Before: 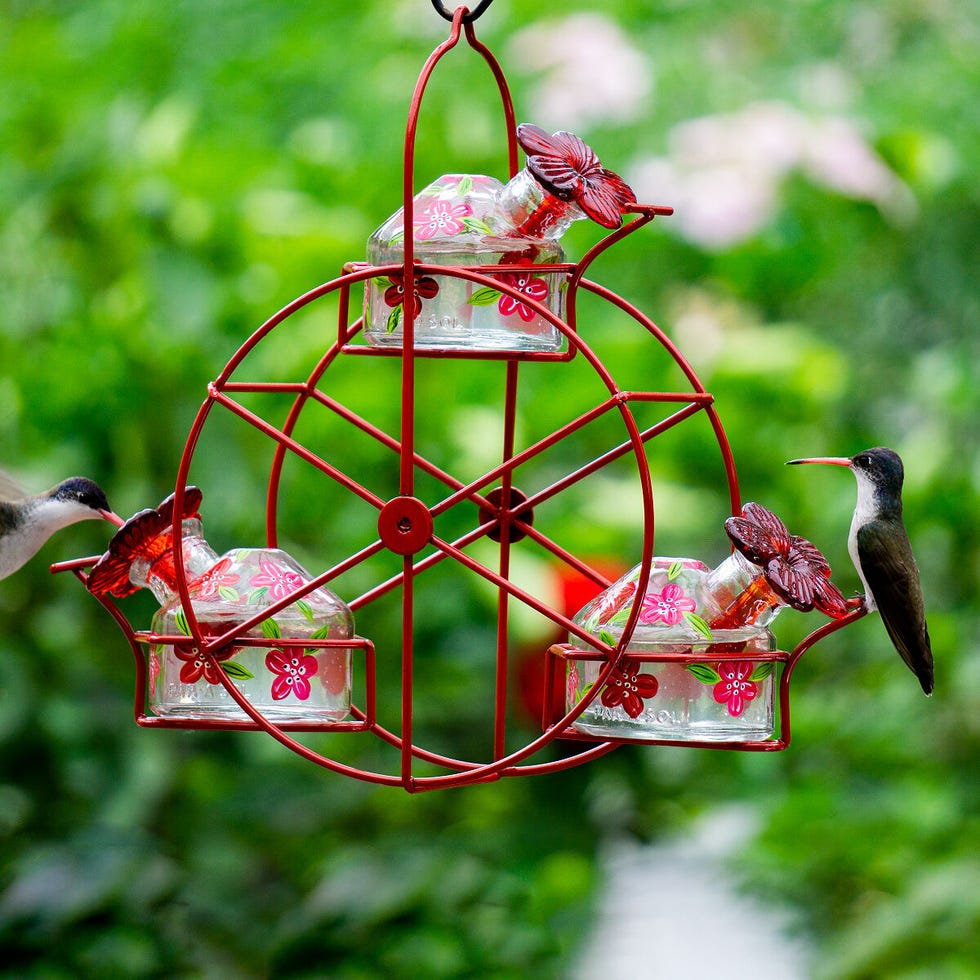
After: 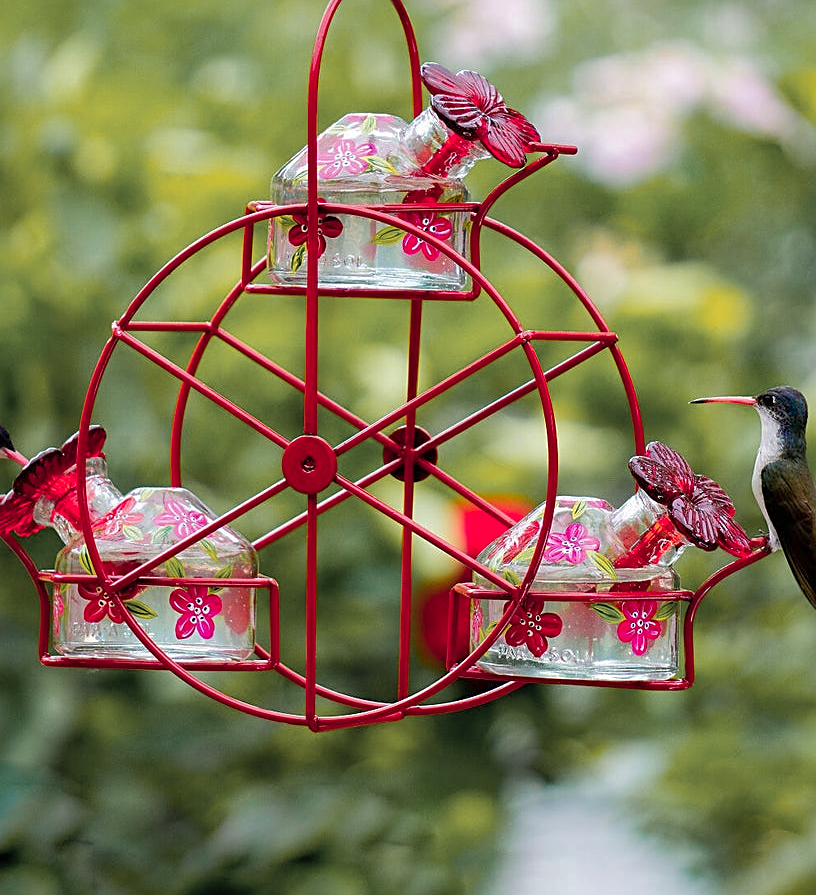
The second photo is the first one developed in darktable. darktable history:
shadows and highlights: on, module defaults
sharpen: amount 0.496
color zones: curves: ch1 [(0.263, 0.53) (0.376, 0.287) (0.487, 0.512) (0.748, 0.547) (1, 0.513)]; ch2 [(0.262, 0.45) (0.751, 0.477)], mix 17.63%
crop: left 9.811%, top 6.297%, right 6.879%, bottom 2.33%
